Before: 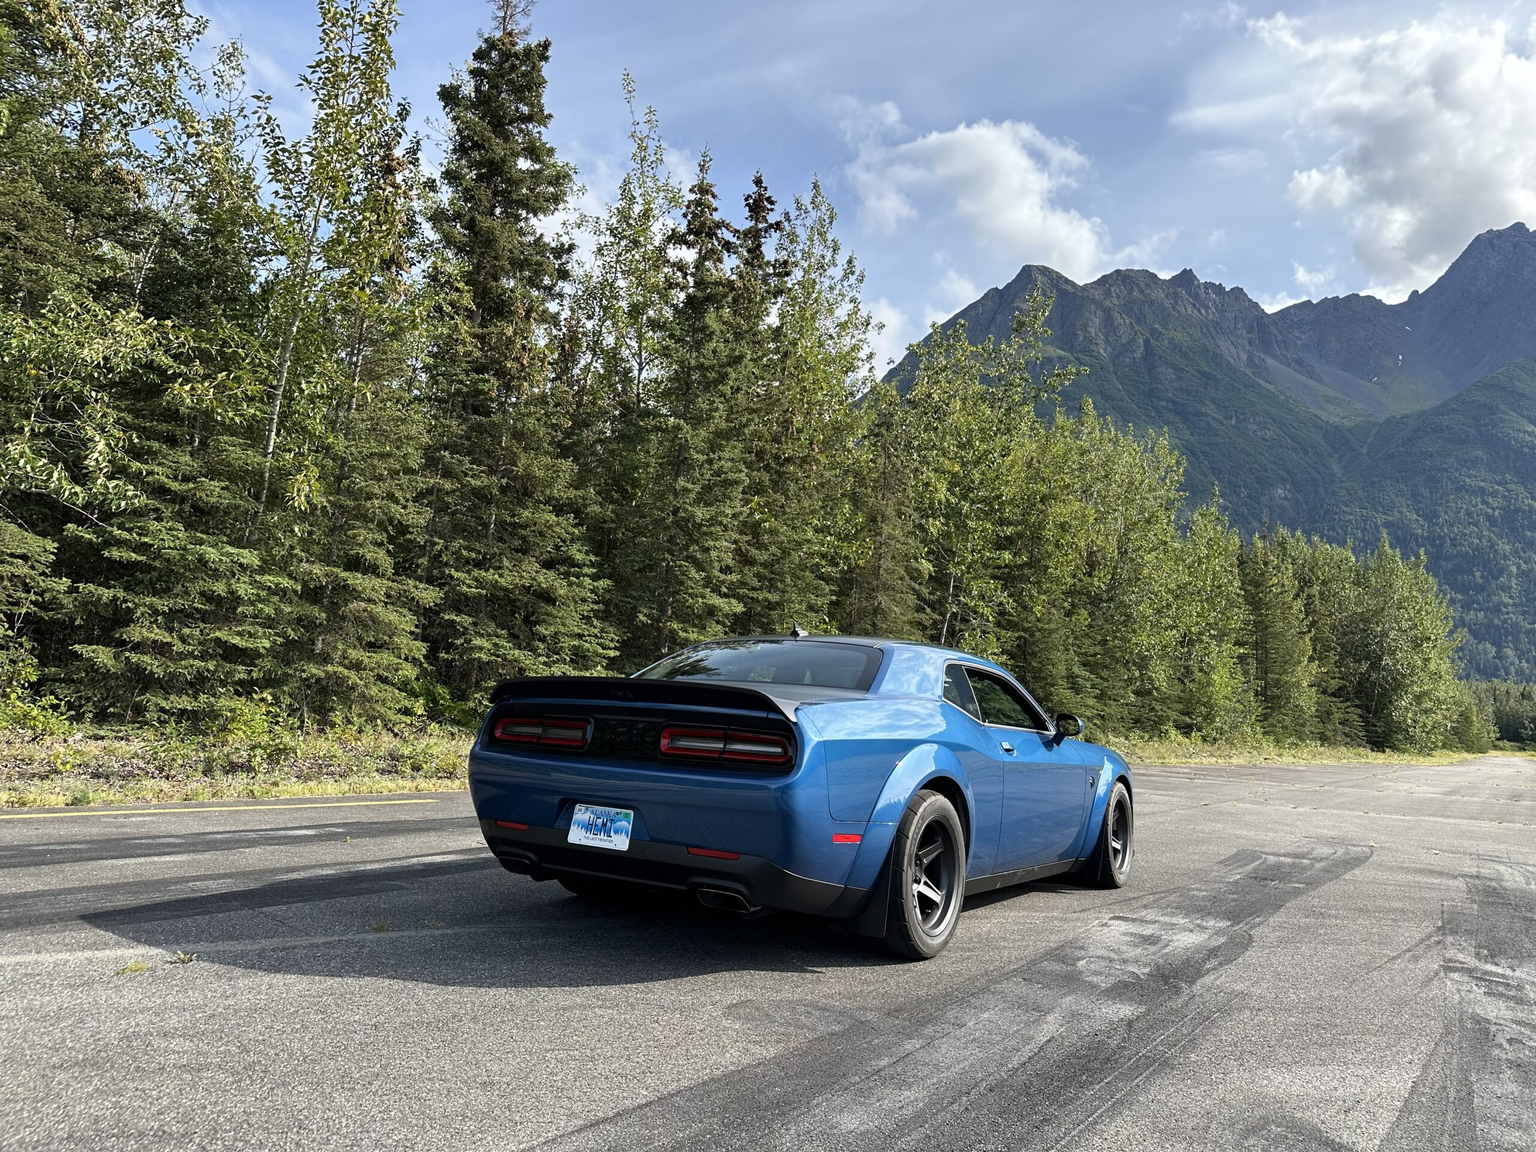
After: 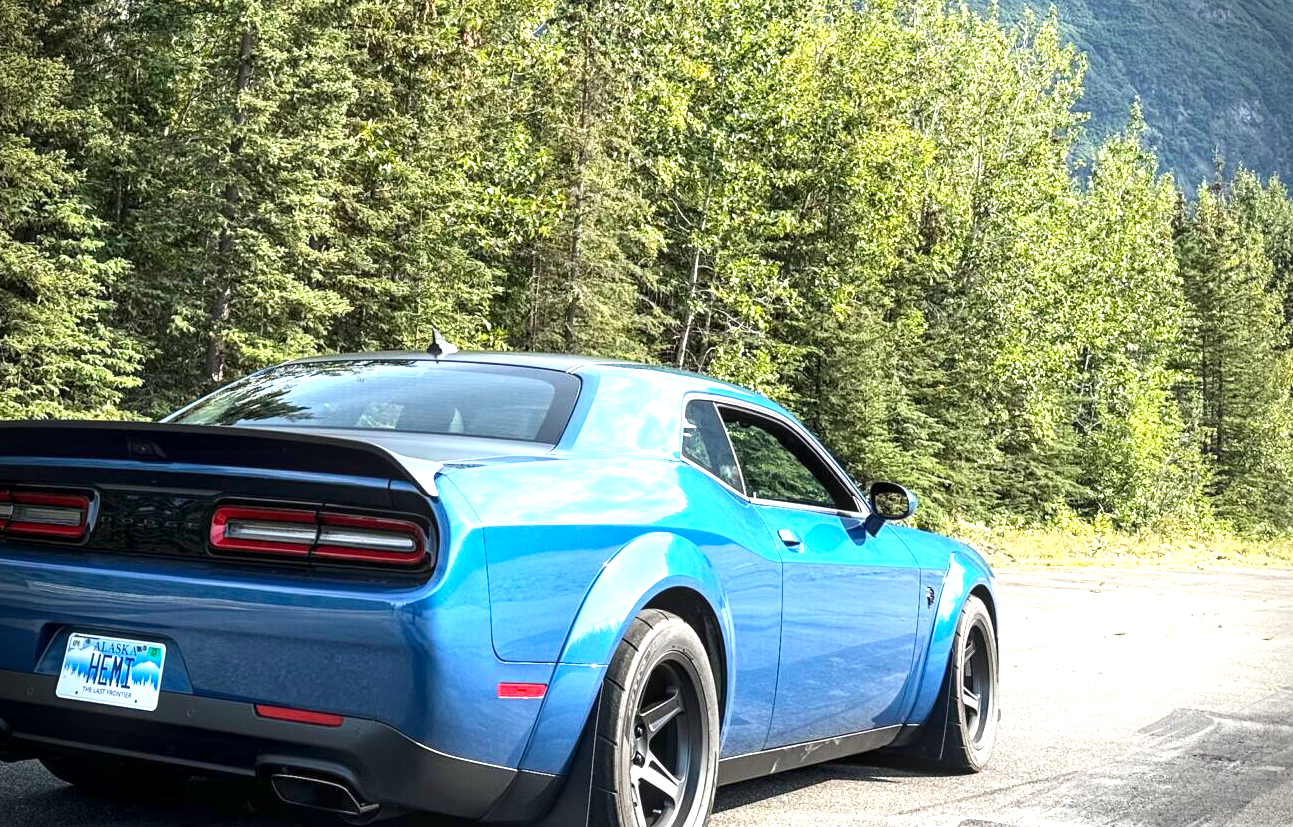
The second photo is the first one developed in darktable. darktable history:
local contrast: detail 130%
contrast brightness saturation: contrast 0.149, brightness 0.054
vignetting: fall-off start 88.03%, fall-off radius 24.75%, brightness -0.572, saturation -0.003
exposure: black level correction 0, exposure 1.451 EV, compensate highlight preservation false
crop: left 34.77%, top 36.844%, right 14.697%, bottom 20.068%
